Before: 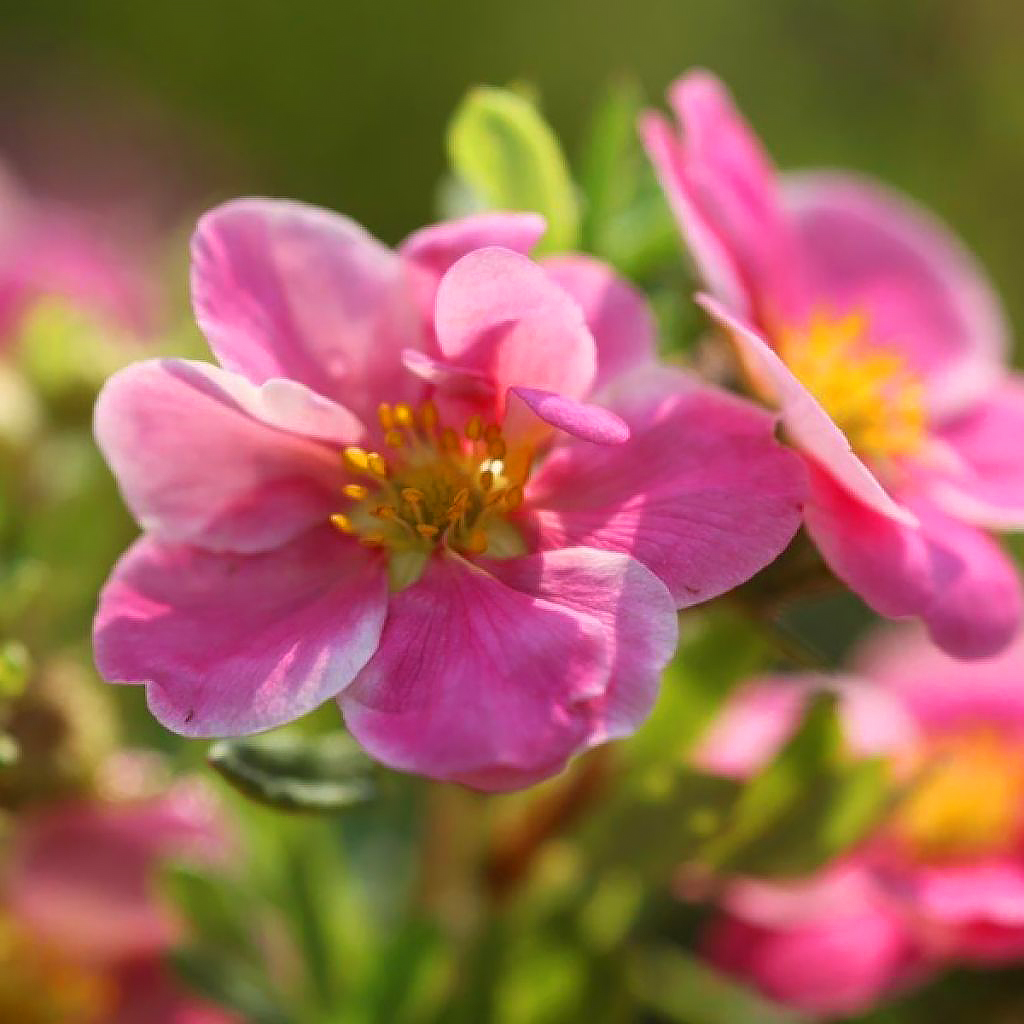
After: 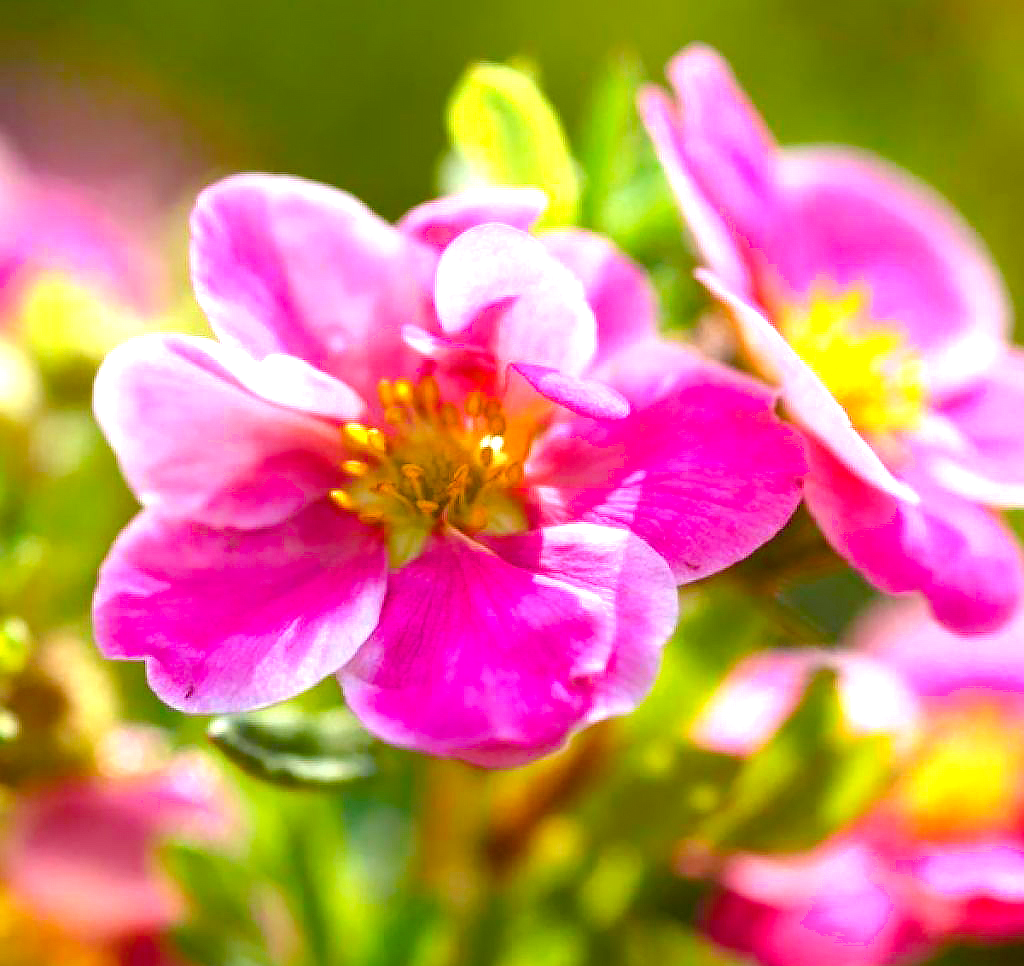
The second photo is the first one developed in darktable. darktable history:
levels: black 0.096%, levels [0.031, 0.5, 0.969]
crop and rotate: top 2.42%, bottom 3.173%
color balance rgb: linear chroma grading › global chroma 15.37%, perceptual saturation grading › global saturation 20%, perceptual saturation grading › highlights -25.415%, perceptual saturation grading › shadows 49.556%, global vibrance 20%
tone equalizer: edges refinement/feathering 500, mask exposure compensation -1.57 EV, preserve details no
color zones: curves: ch1 [(0.077, 0.436) (0.25, 0.5) (0.75, 0.5)]
color calibration: gray › normalize channels true, illuminant as shot in camera, x 0.358, y 0.373, temperature 4628.91 K, gamut compression 0.006
exposure: black level correction 0, exposure 1.001 EV, compensate exposure bias true, compensate highlight preservation false
